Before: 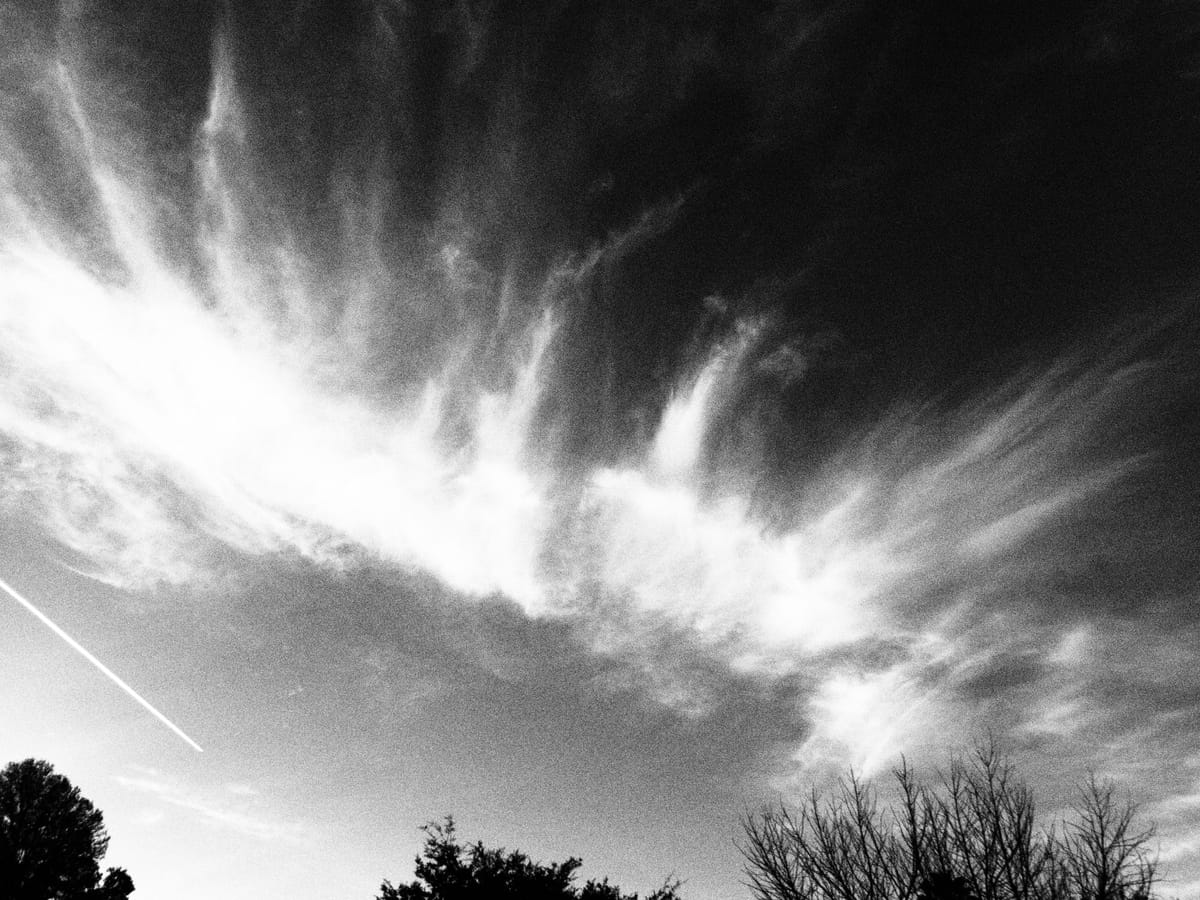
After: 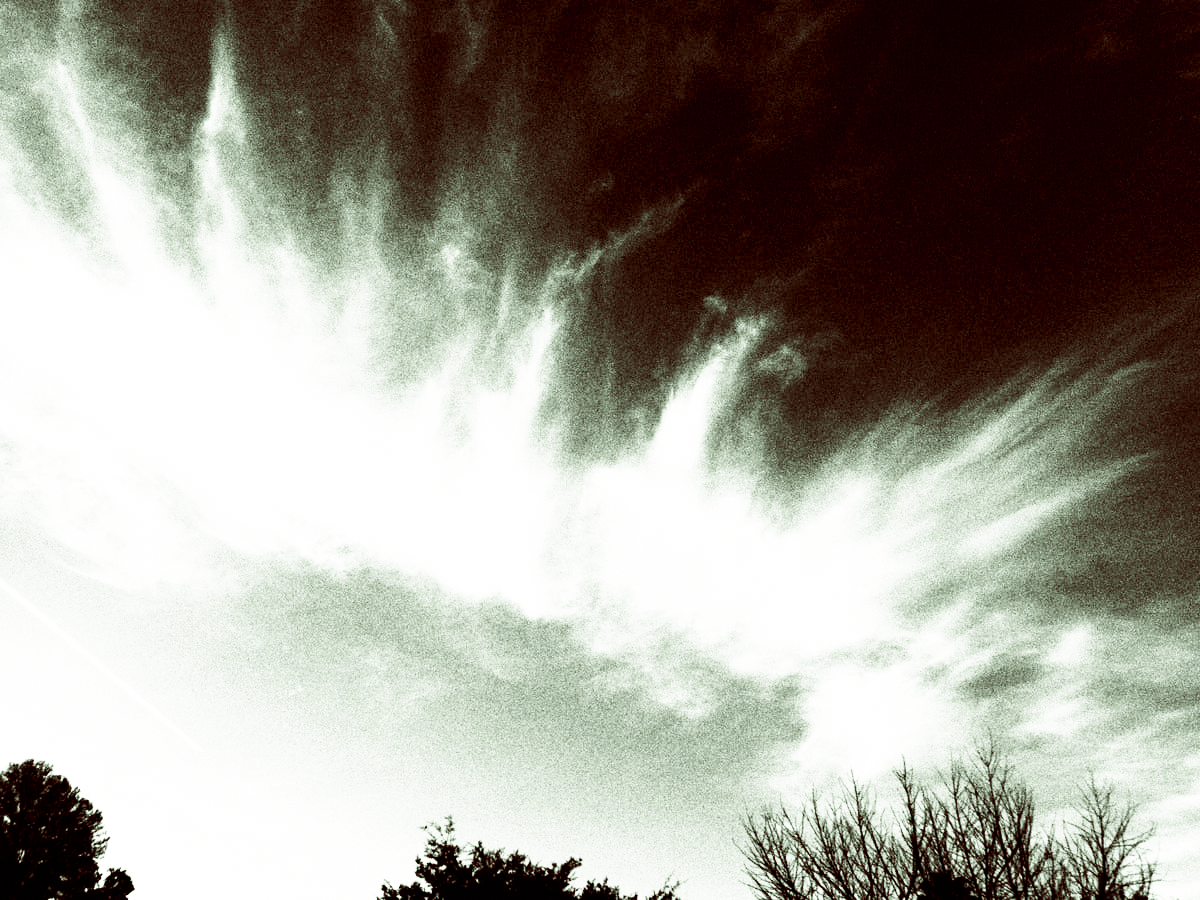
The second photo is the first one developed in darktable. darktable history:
grain: coarseness 0.81 ISO, strength 1.34%, mid-tones bias 0%
tone equalizer: -8 EV -0.75 EV, -7 EV -0.7 EV, -6 EV -0.6 EV, -5 EV -0.4 EV, -3 EV 0.4 EV, -2 EV 0.6 EV, -1 EV 0.7 EV, +0 EV 0.75 EV, edges refinement/feathering 500, mask exposure compensation -1.57 EV, preserve details no
sigmoid: contrast 1.22, skew 0.65
exposure: black level correction 0, exposure 1.2 EV, compensate exposure bias true, compensate highlight preservation false
color balance: lift [1, 1.015, 0.987, 0.985], gamma [1, 0.959, 1.042, 0.958], gain [0.927, 0.938, 1.072, 0.928], contrast 1.5%
white balance: red 1.009, blue 0.985
levels: mode automatic, black 0.023%, white 99.97%, levels [0.062, 0.494, 0.925]
